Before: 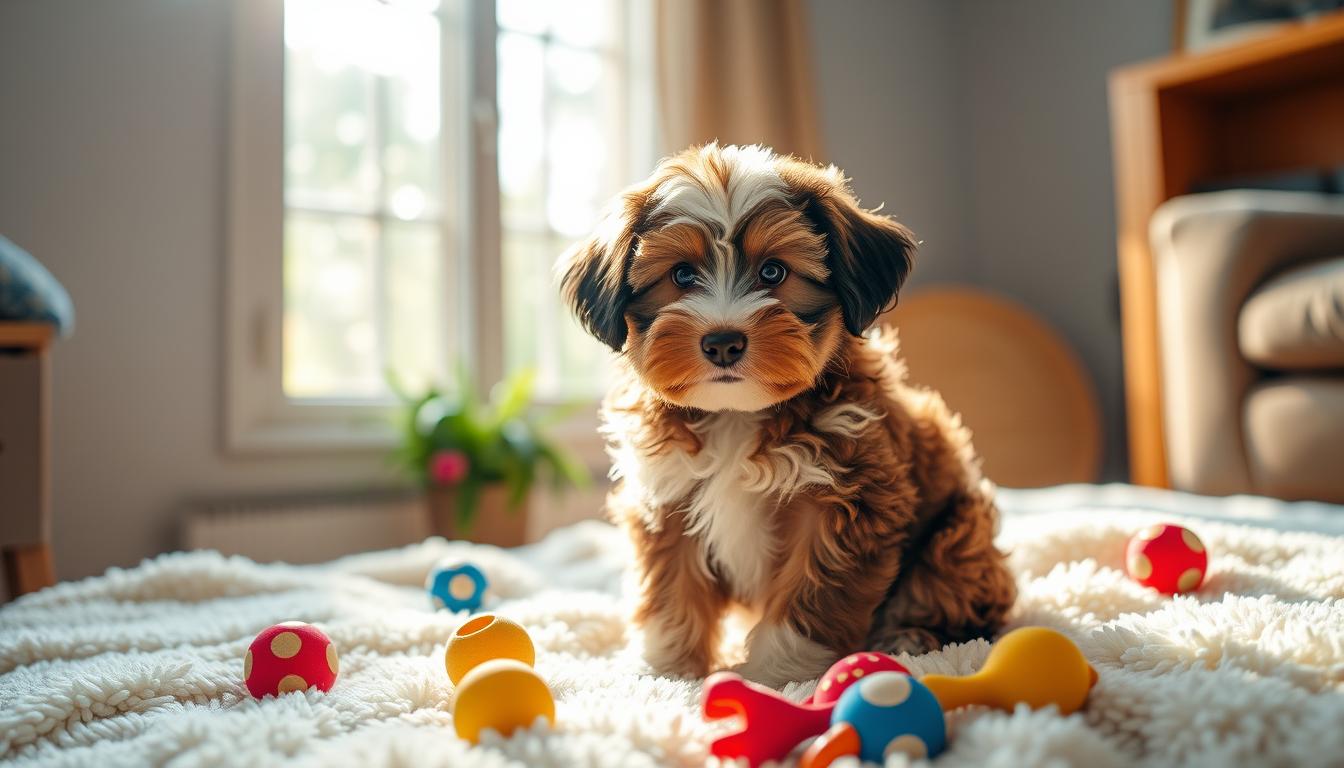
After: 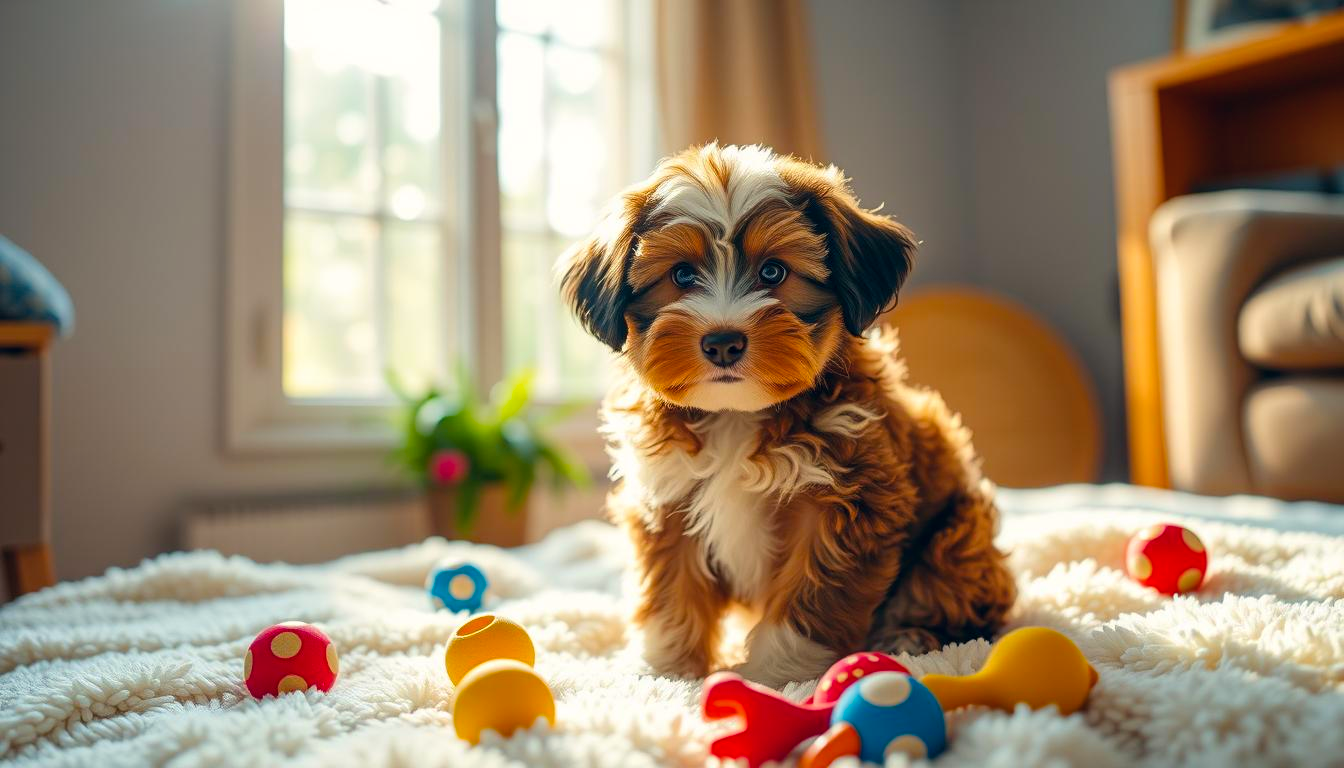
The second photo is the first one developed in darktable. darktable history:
color balance rgb: perceptual saturation grading › global saturation 20%, global vibrance 20%
color correction: highlights a* 0.207, highlights b* 2.7, shadows a* -0.874, shadows b* -4.78
